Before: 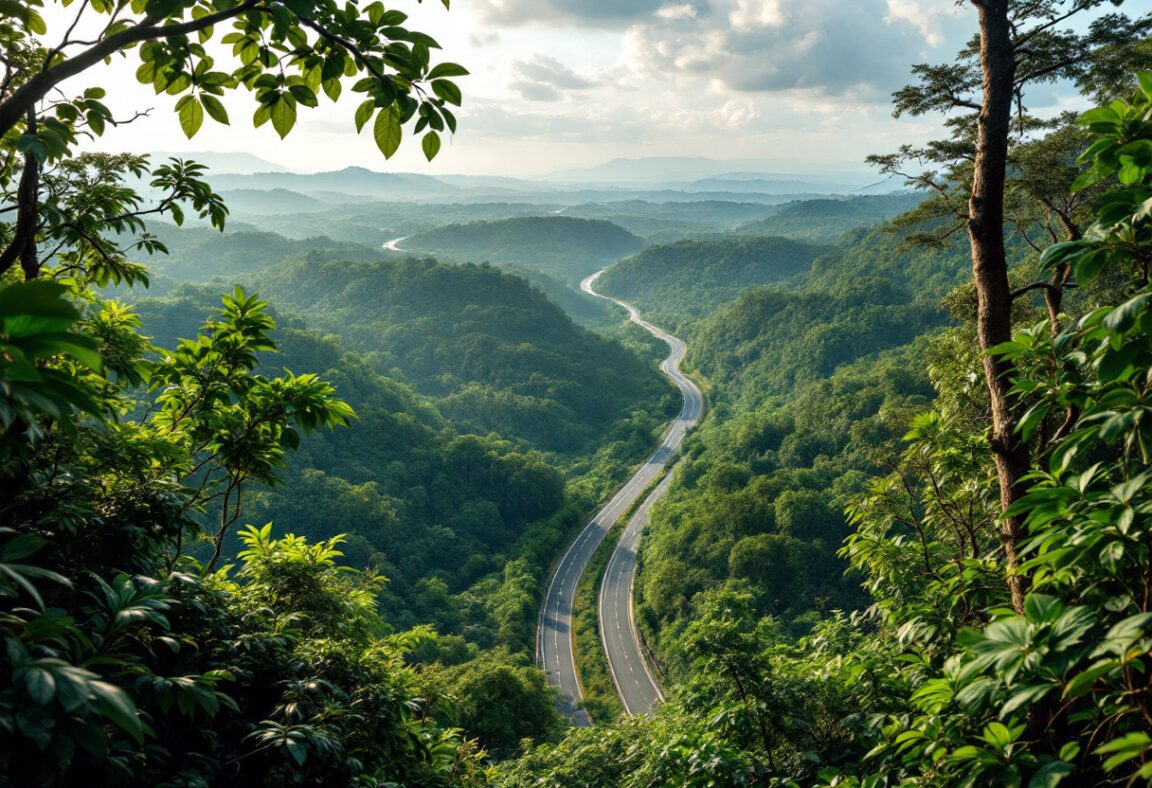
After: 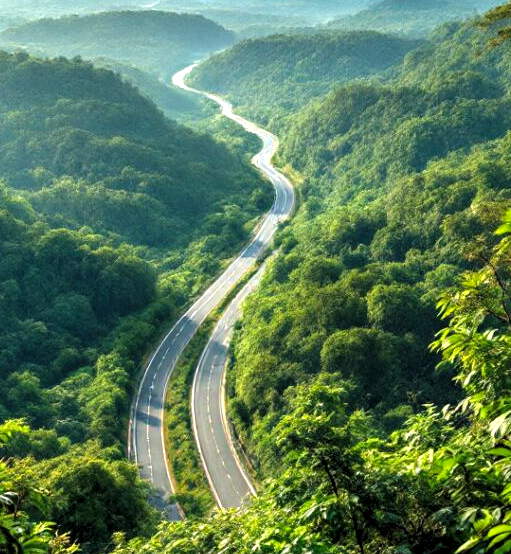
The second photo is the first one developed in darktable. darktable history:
crop: left 35.432%, top 26.233%, right 20.145%, bottom 3.432%
color correction: saturation 1.1
levels: levels [0.055, 0.477, 0.9]
exposure: exposure 0.64 EV, compensate highlight preservation false
